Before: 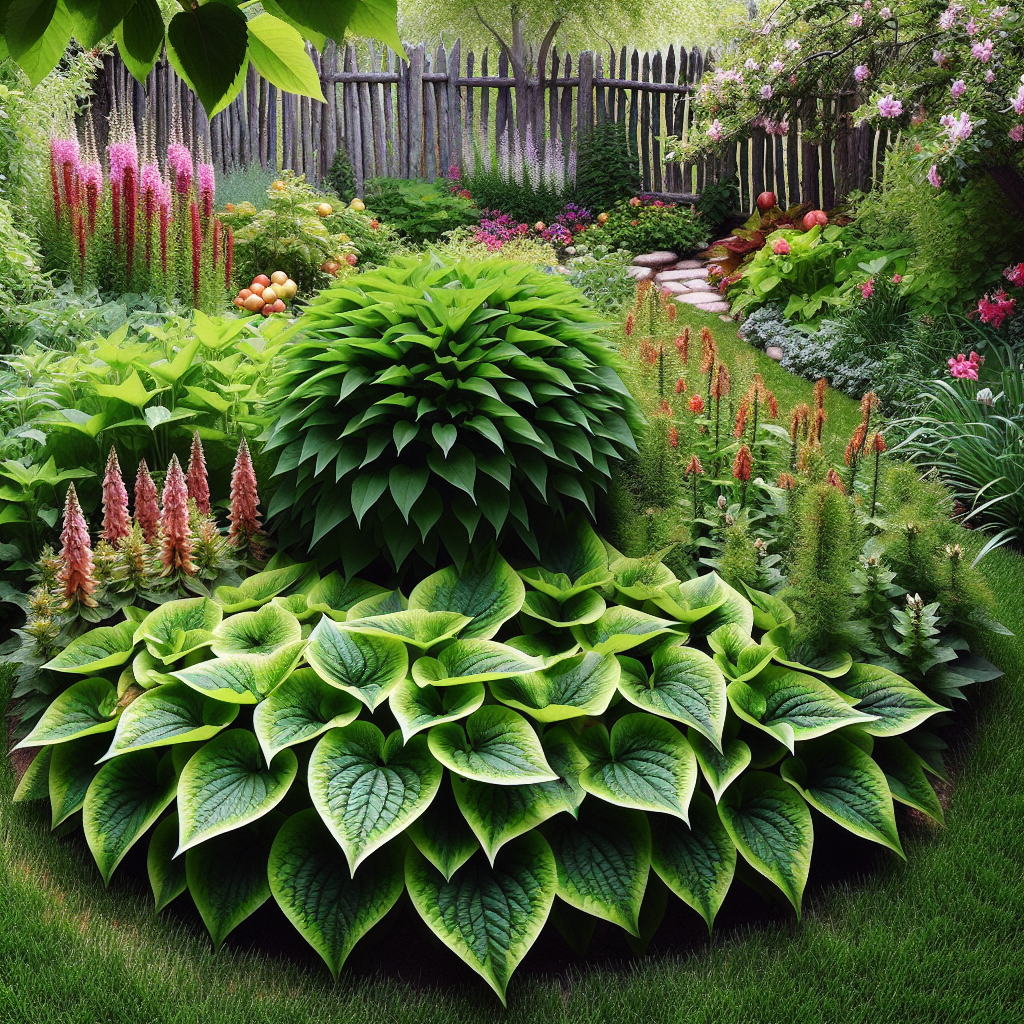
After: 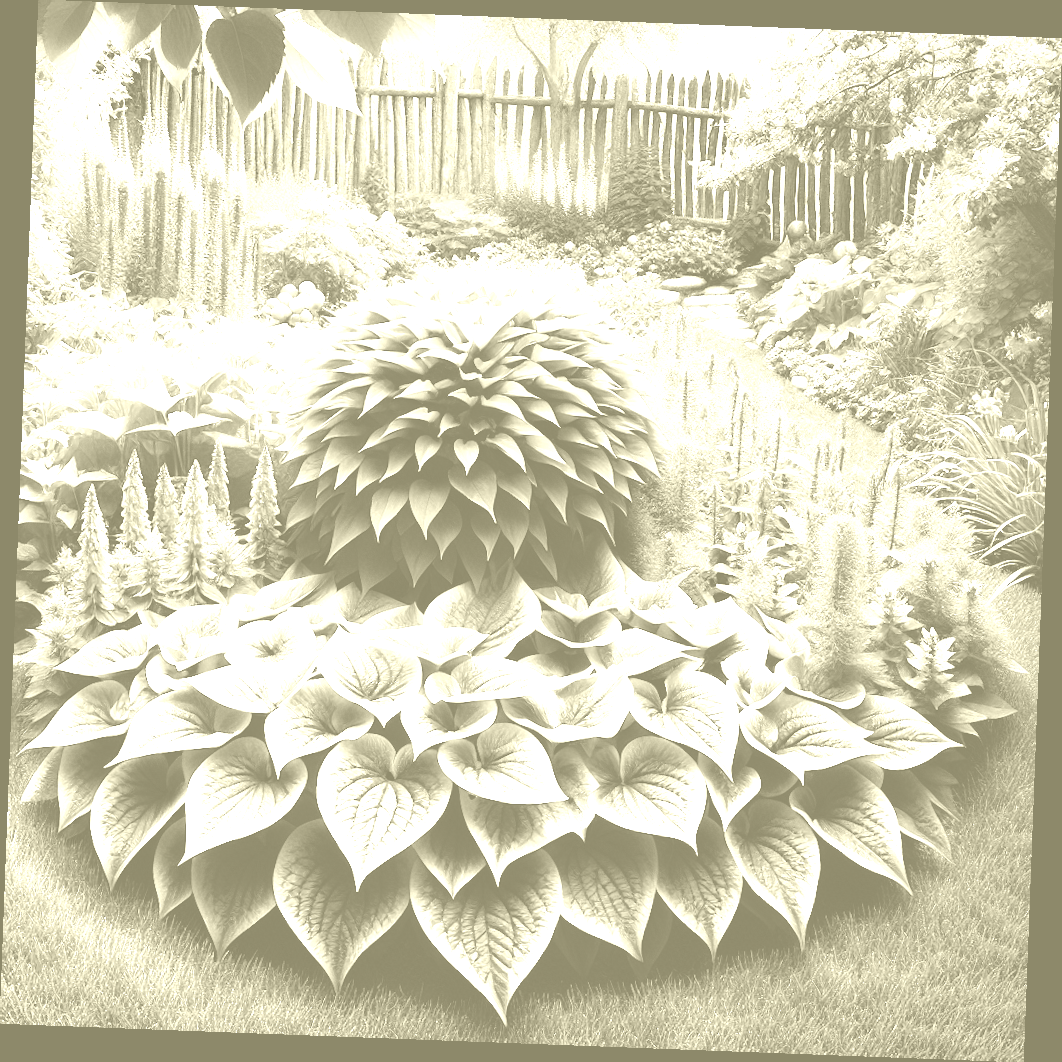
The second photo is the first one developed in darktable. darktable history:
rotate and perspective: rotation 2.17°, automatic cropping off
colorize: hue 43.2°, saturation 40%, version 1
levels: levels [0, 0.281, 0.562]
